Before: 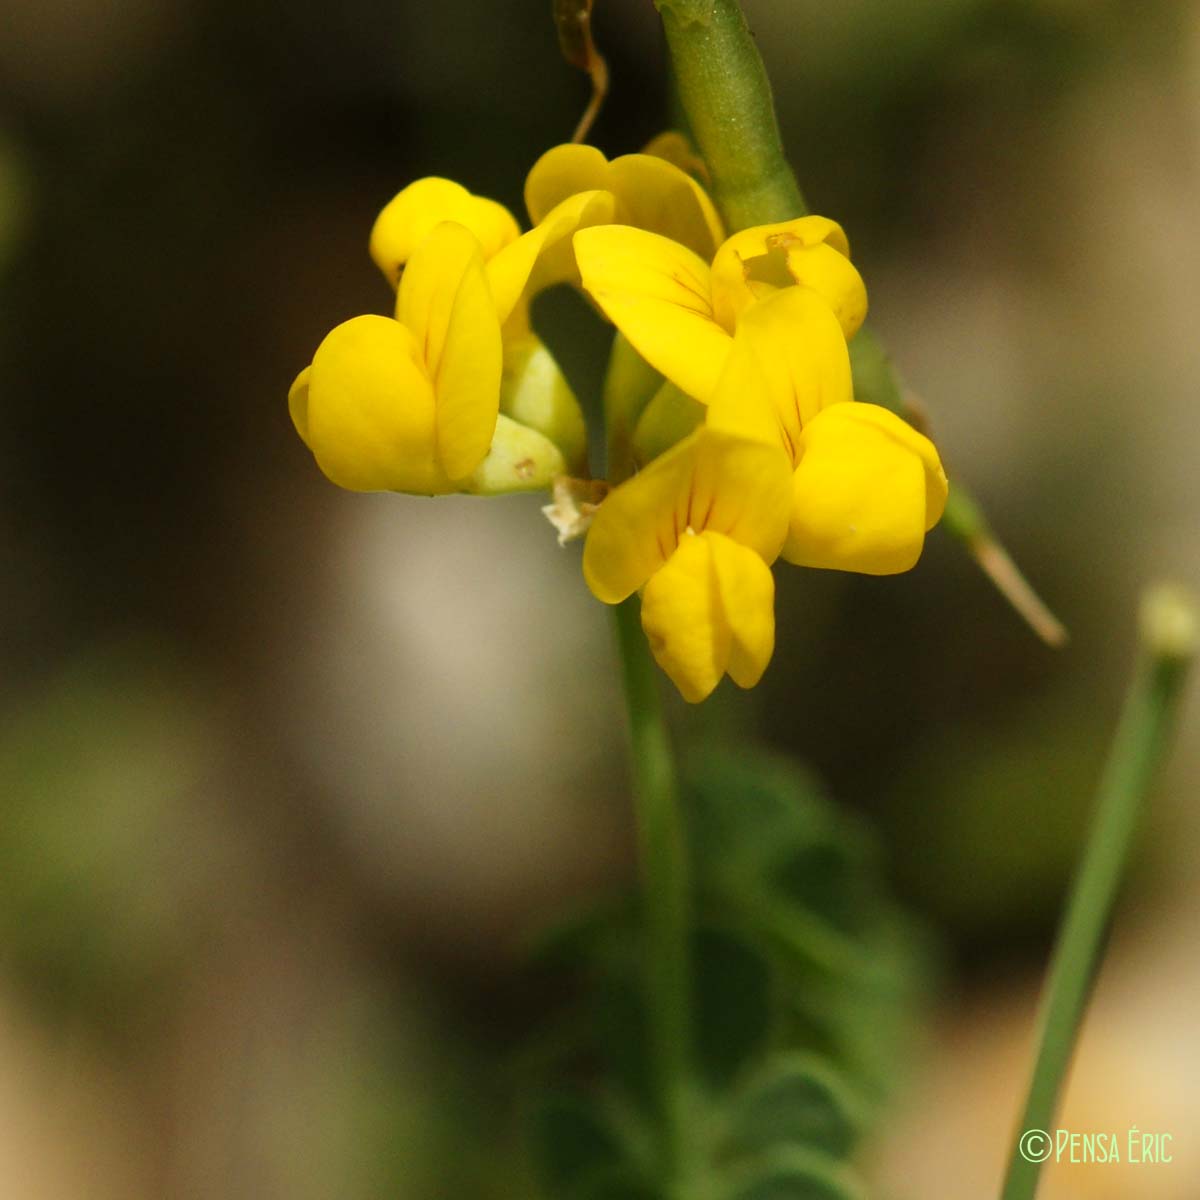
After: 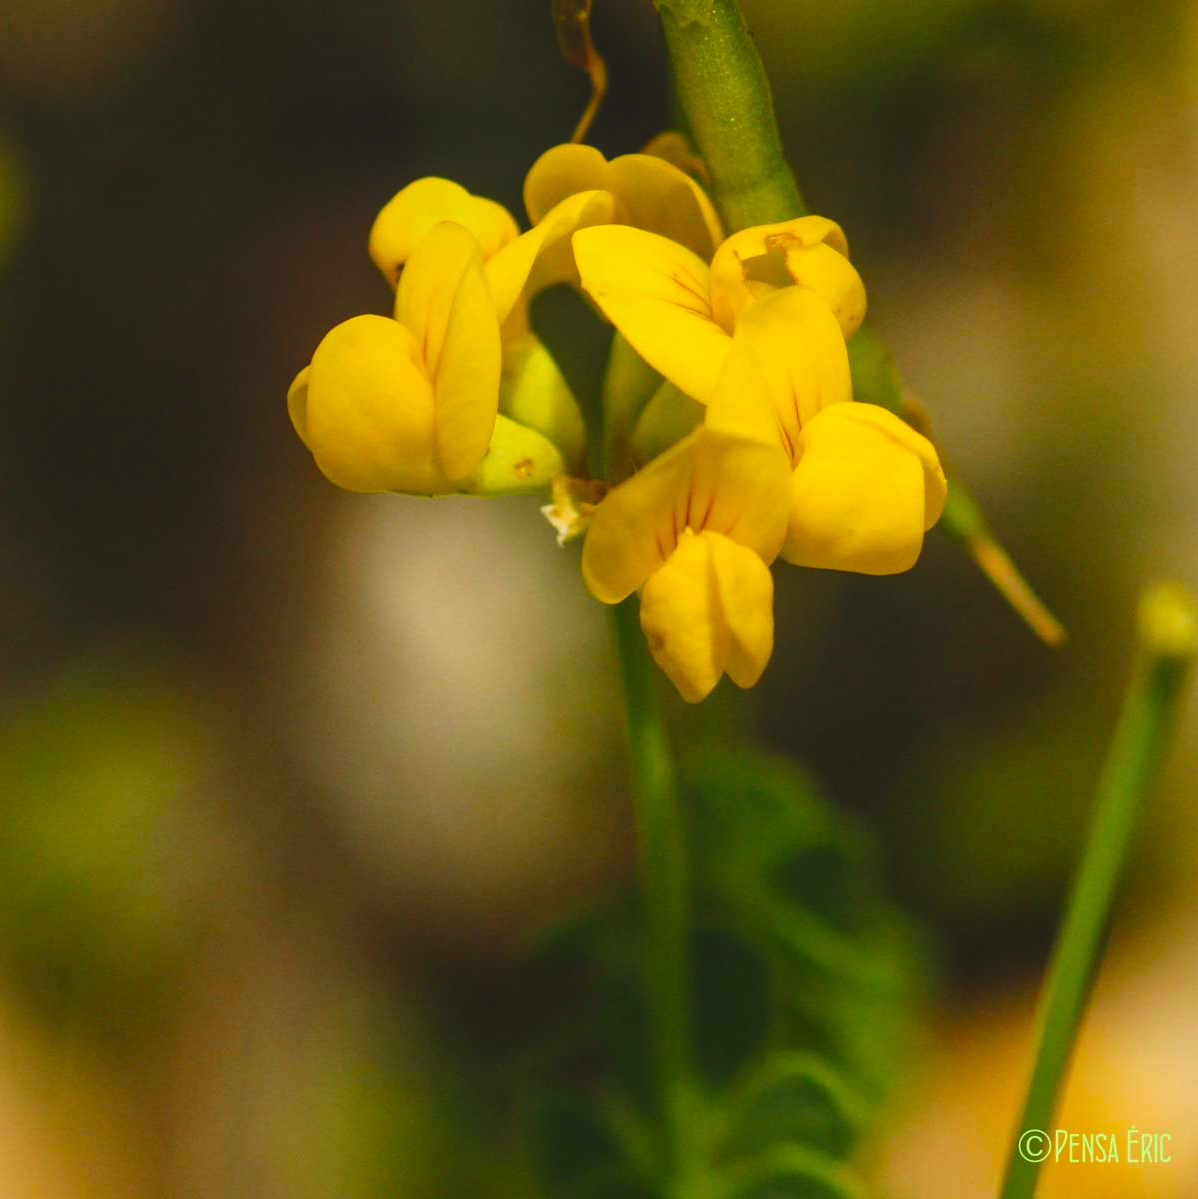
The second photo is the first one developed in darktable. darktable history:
exposure: black level correction -0.015, exposure -0.189 EV, compensate highlight preservation false
local contrast: on, module defaults
color correction: highlights a* 3.41, highlights b* 2.22, saturation 1.21
crop and rotate: left 0.131%, bottom 0.008%
color balance rgb: highlights gain › chroma 0.275%, highlights gain › hue 331.06°, perceptual saturation grading › global saturation 29.413%, global vibrance 20%
